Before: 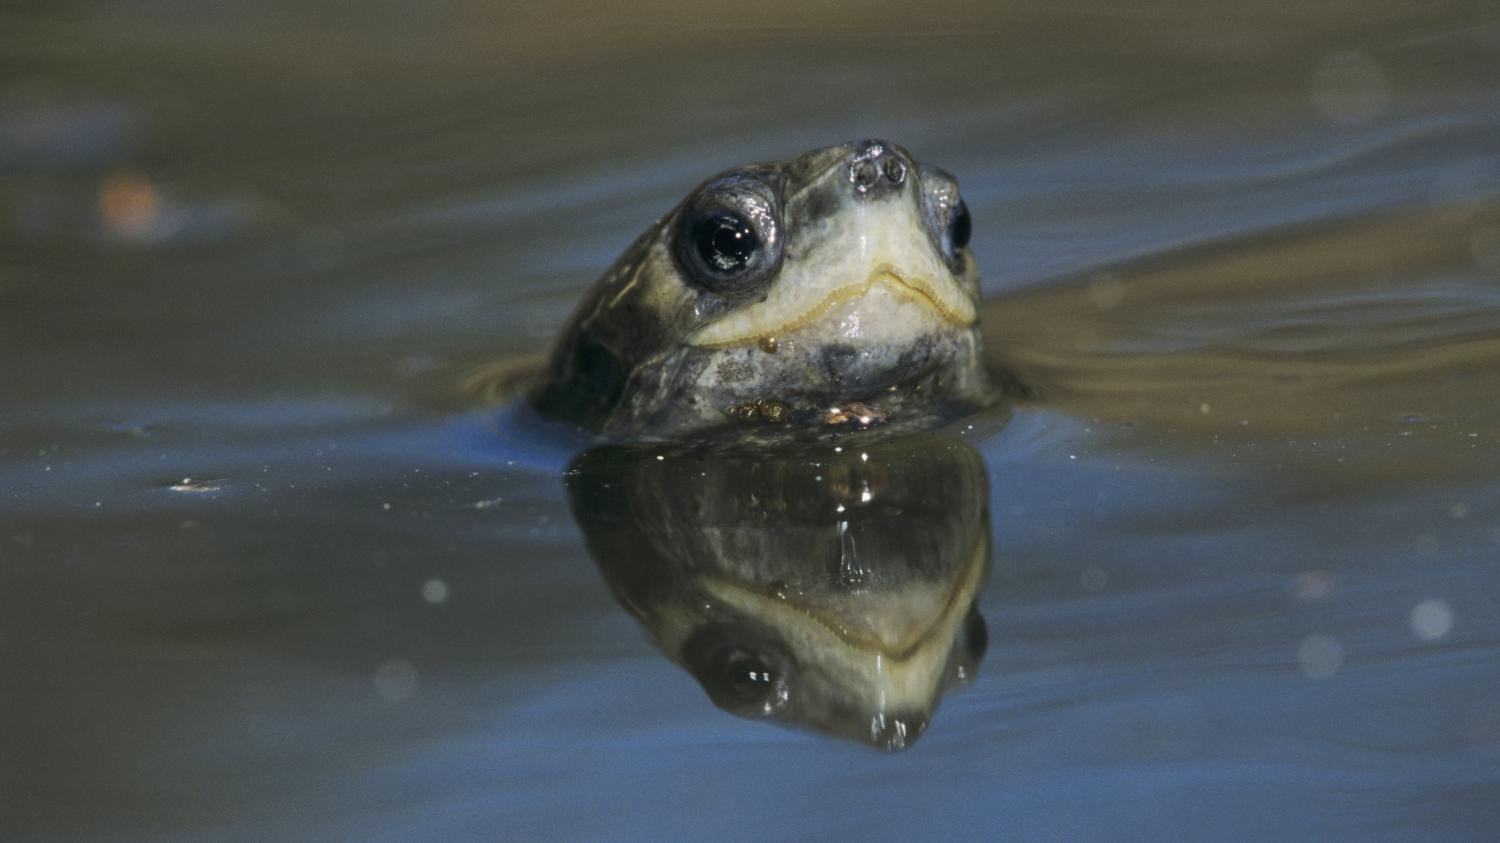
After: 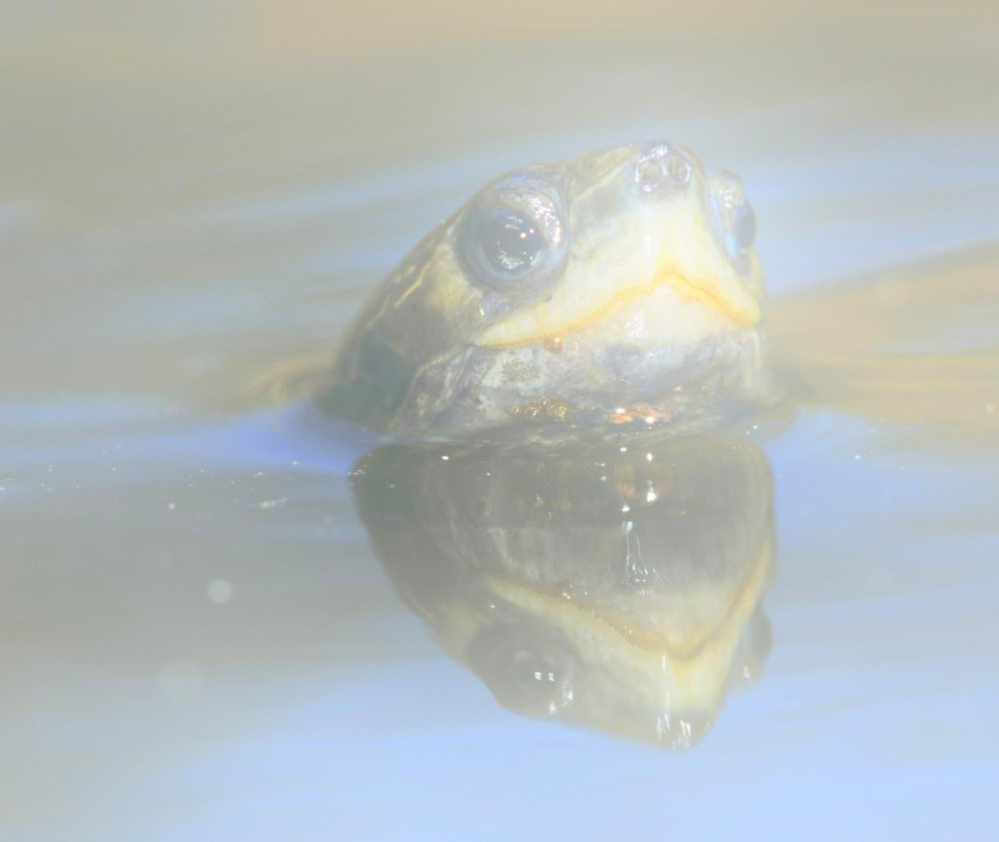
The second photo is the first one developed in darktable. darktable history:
crop and rotate: left 14.436%, right 18.898%
bloom: size 25%, threshold 5%, strength 90%
